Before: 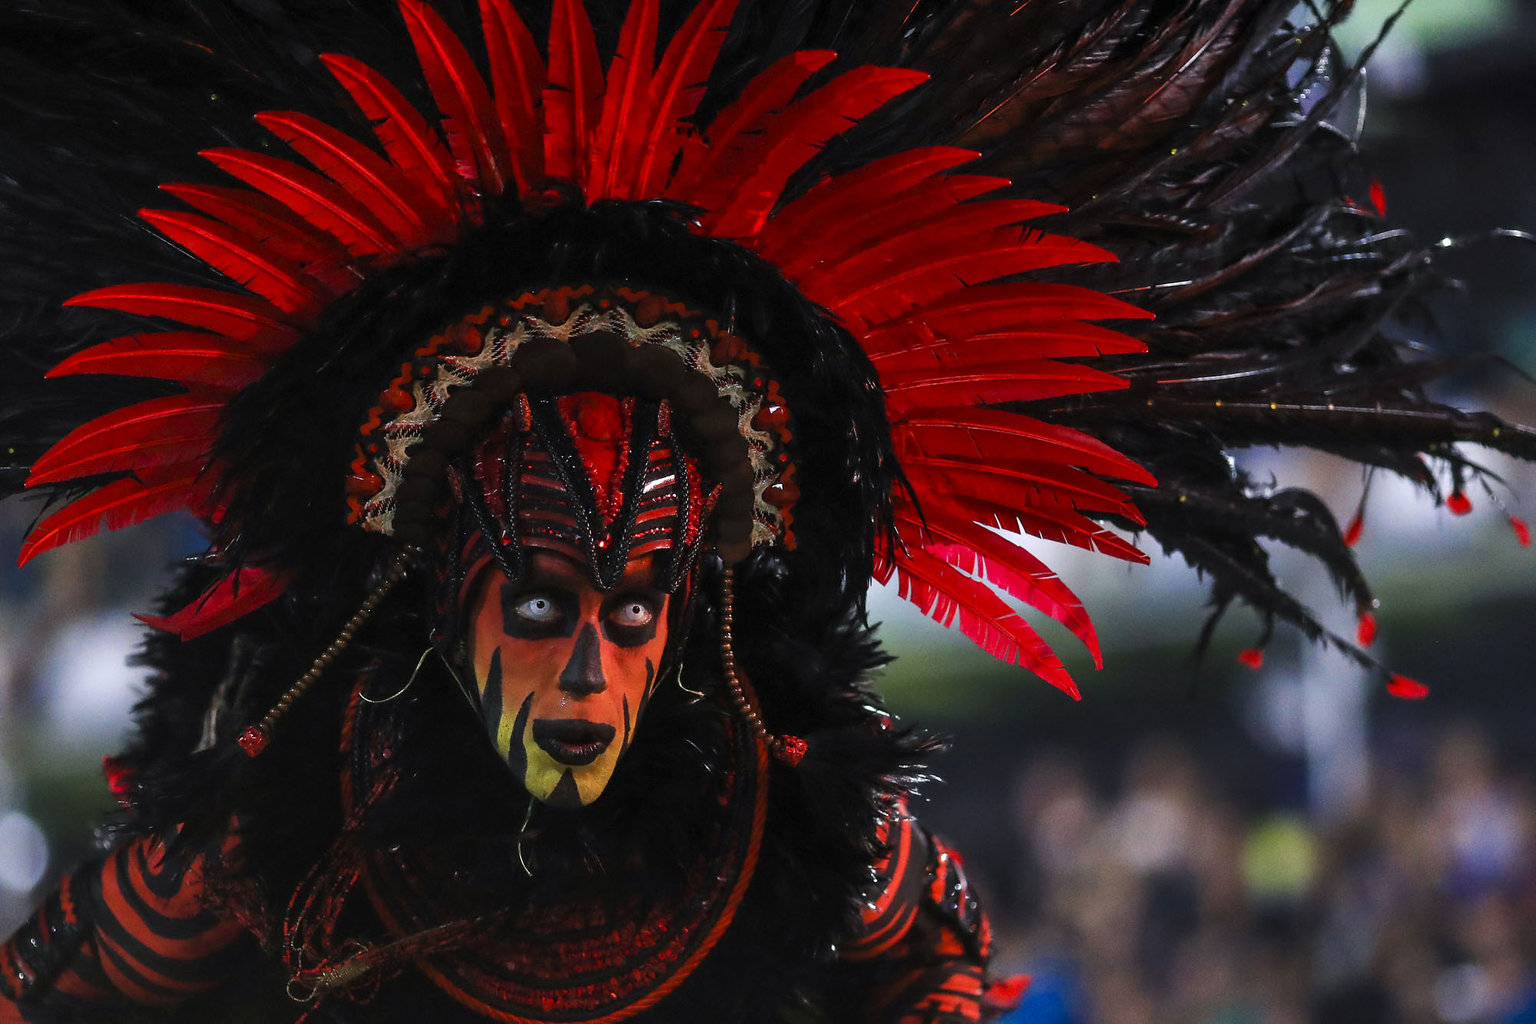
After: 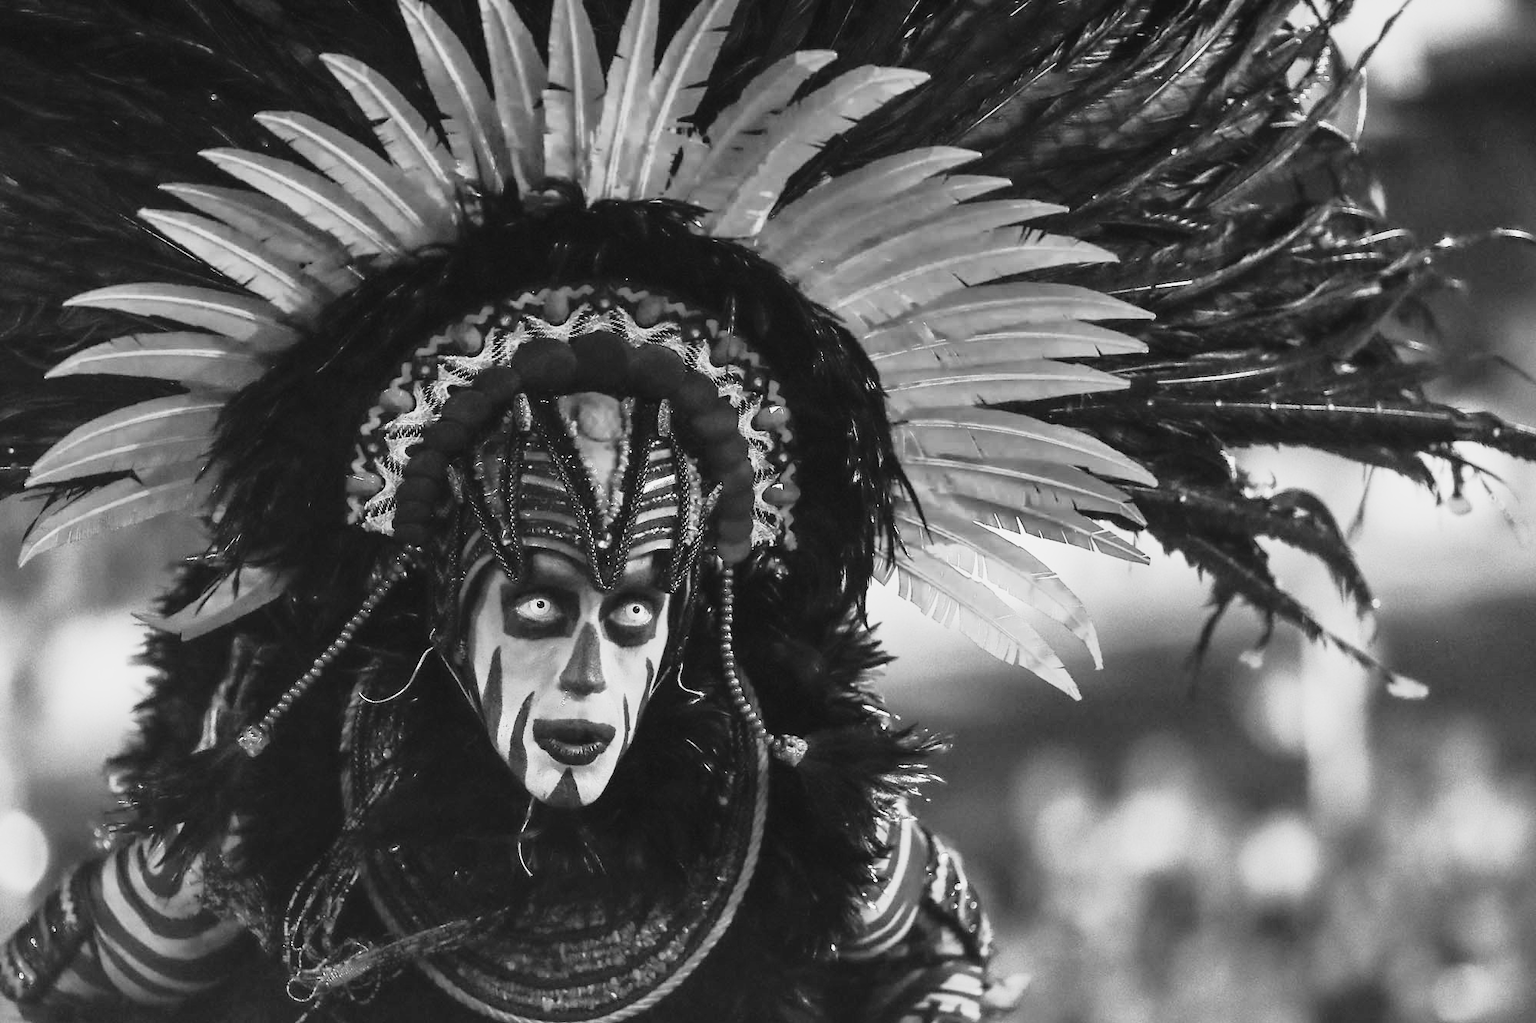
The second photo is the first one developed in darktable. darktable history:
monochrome: a 32, b 64, size 2.3
contrast brightness saturation: brightness 0.18, saturation -0.5
tone curve: curves: ch0 [(0, 0.052) (0.207, 0.35) (0.392, 0.592) (0.54, 0.803) (0.725, 0.922) (0.99, 0.974)], color space Lab, independent channels, preserve colors none
